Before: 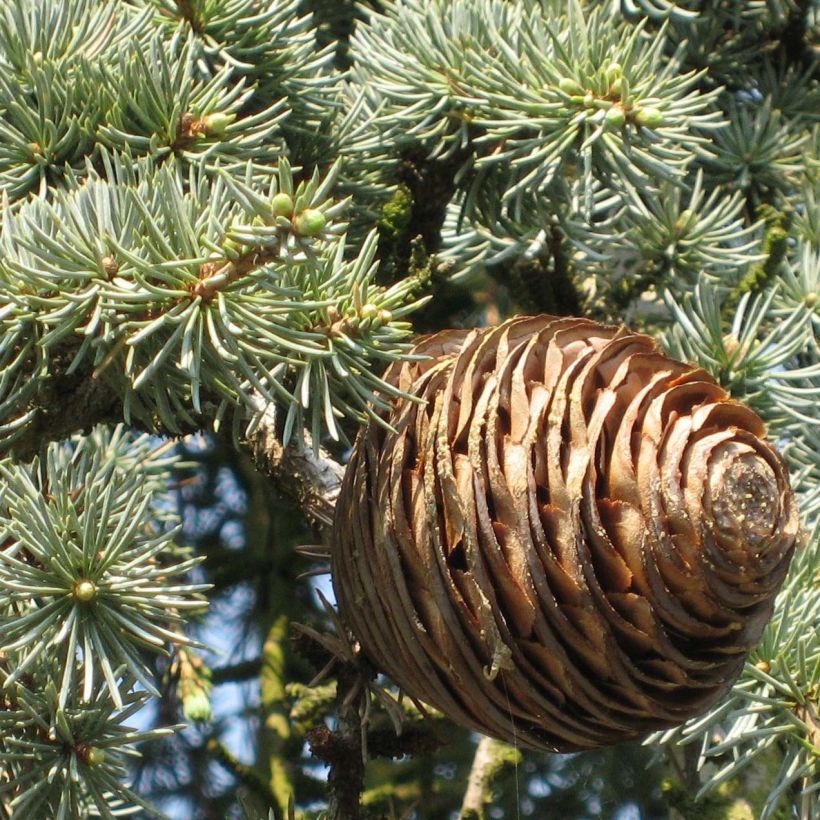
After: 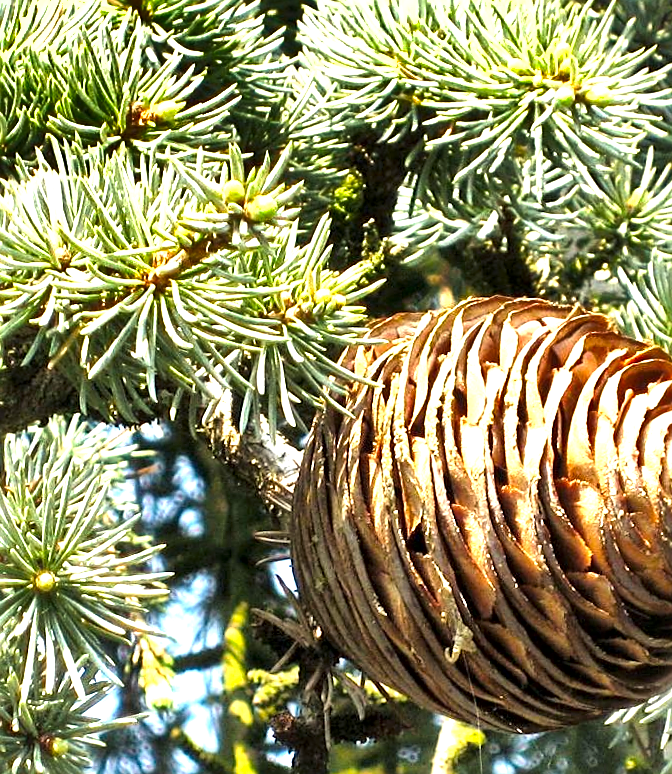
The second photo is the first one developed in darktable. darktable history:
exposure: black level correction 0, exposure 1.001 EV, compensate exposure bias true, compensate highlight preservation false
shadows and highlights: highlights color adjustment 45.79%, soften with gaussian
sharpen: on, module defaults
local contrast: mode bilateral grid, contrast 25, coarseness 60, detail 151%, midtone range 0.2
color balance rgb: highlights gain › luminance 5.567%, highlights gain › chroma 1.214%, highlights gain › hue 87.63°, perceptual saturation grading › global saturation 16.72%, global vibrance 11.518%, contrast 5.073%
crop and rotate: angle 1.25°, left 4.506%, top 0.982%, right 11.677%, bottom 2.593%
tone equalizer: -8 EV -0.45 EV, -7 EV -0.355 EV, -6 EV -0.307 EV, -5 EV -0.235 EV, -3 EV 0.226 EV, -2 EV 0.334 EV, -1 EV 0.395 EV, +0 EV 0.409 EV
